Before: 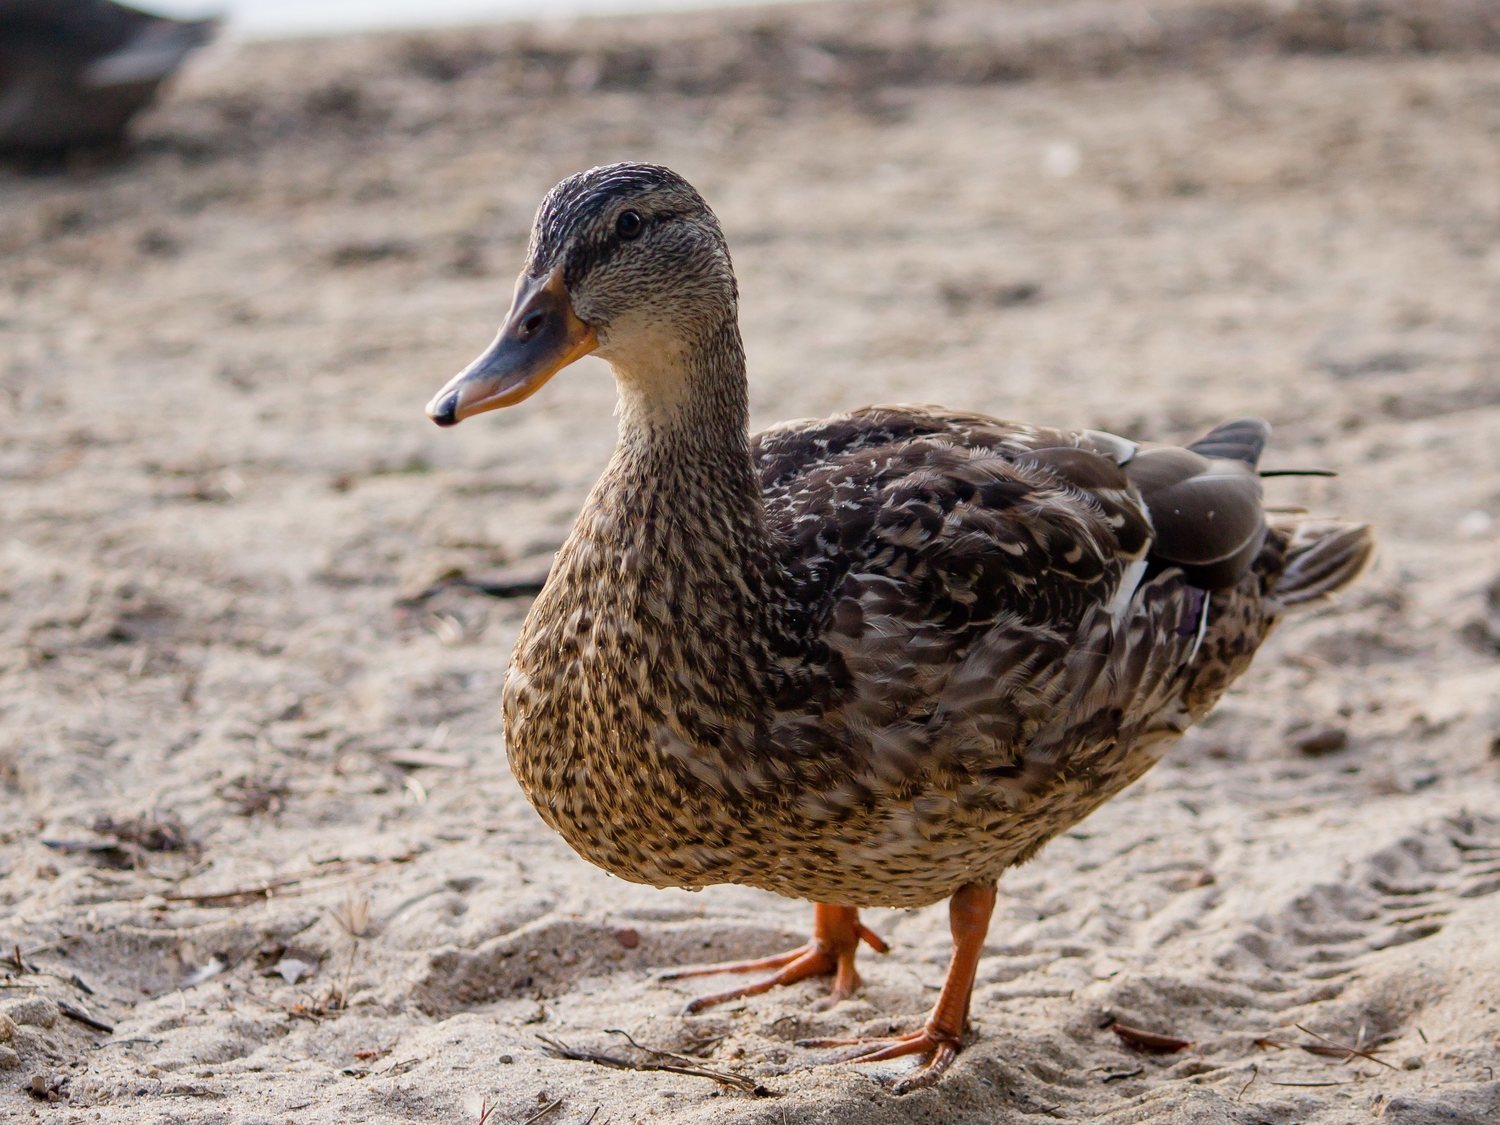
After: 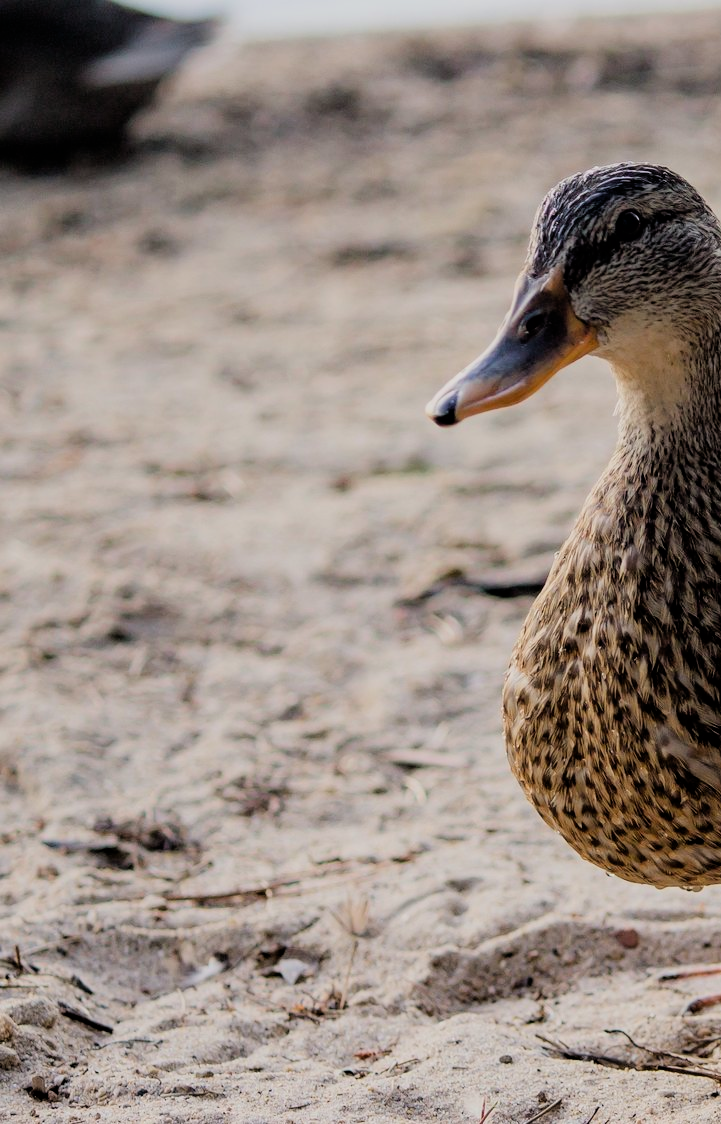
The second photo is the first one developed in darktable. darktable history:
filmic rgb: black relative exposure -5.06 EV, white relative exposure 3.99 EV, hardness 2.88, contrast 1.097, color science v6 (2022)
crop and rotate: left 0.034%, top 0%, right 51.886%
